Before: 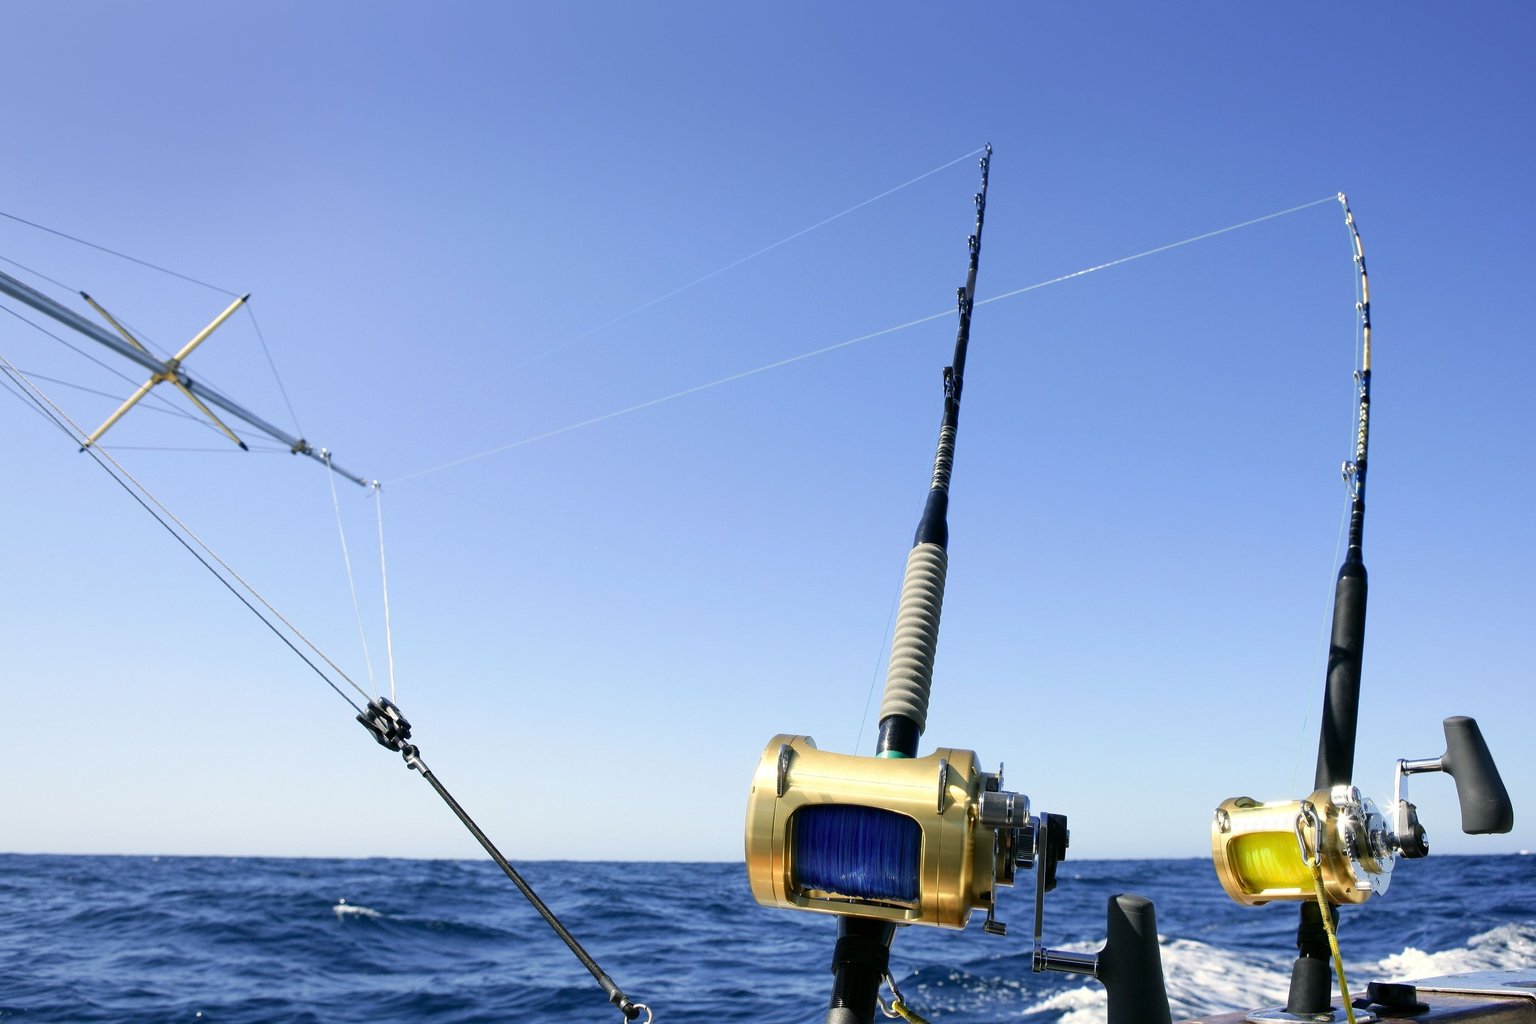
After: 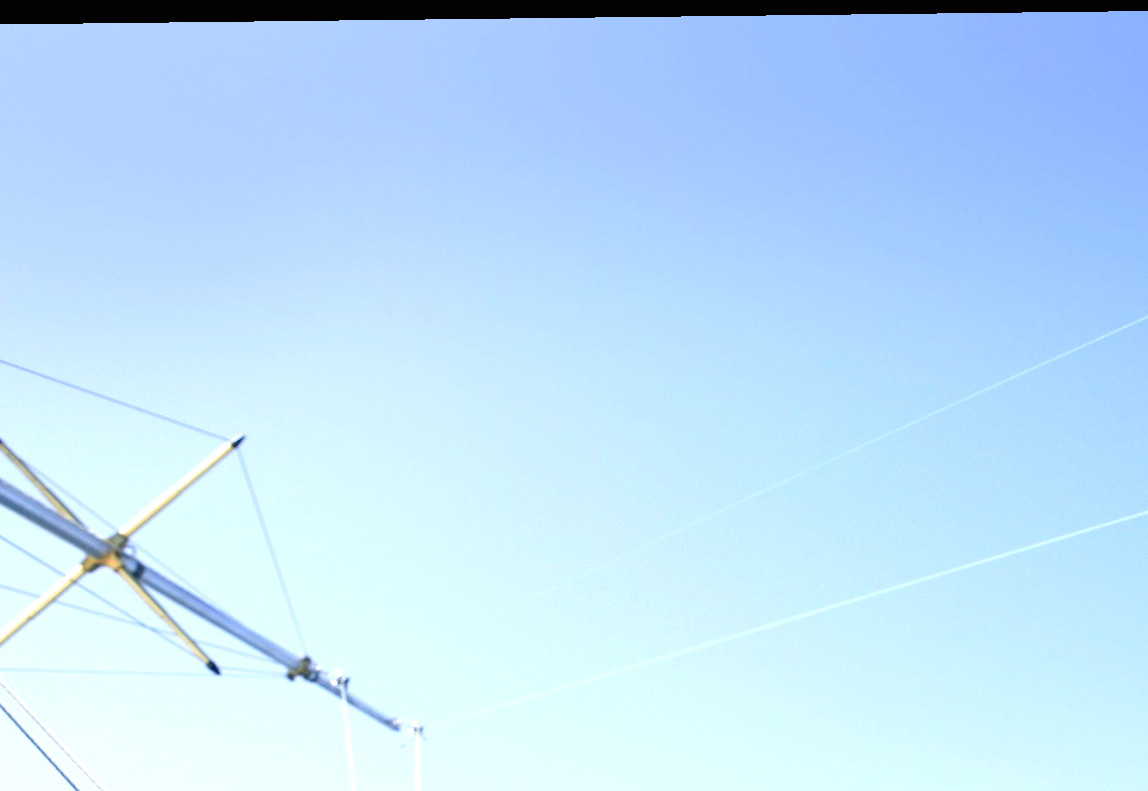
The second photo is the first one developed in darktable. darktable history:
crop and rotate: left 10.817%, top 0.062%, right 47.194%, bottom 53.626%
rotate and perspective: rotation 0.128°, lens shift (vertical) -0.181, lens shift (horizontal) -0.044, shear 0.001, automatic cropping off
exposure: black level correction 0, exposure 1 EV, compensate exposure bias true, compensate highlight preservation false
white balance: emerald 1
